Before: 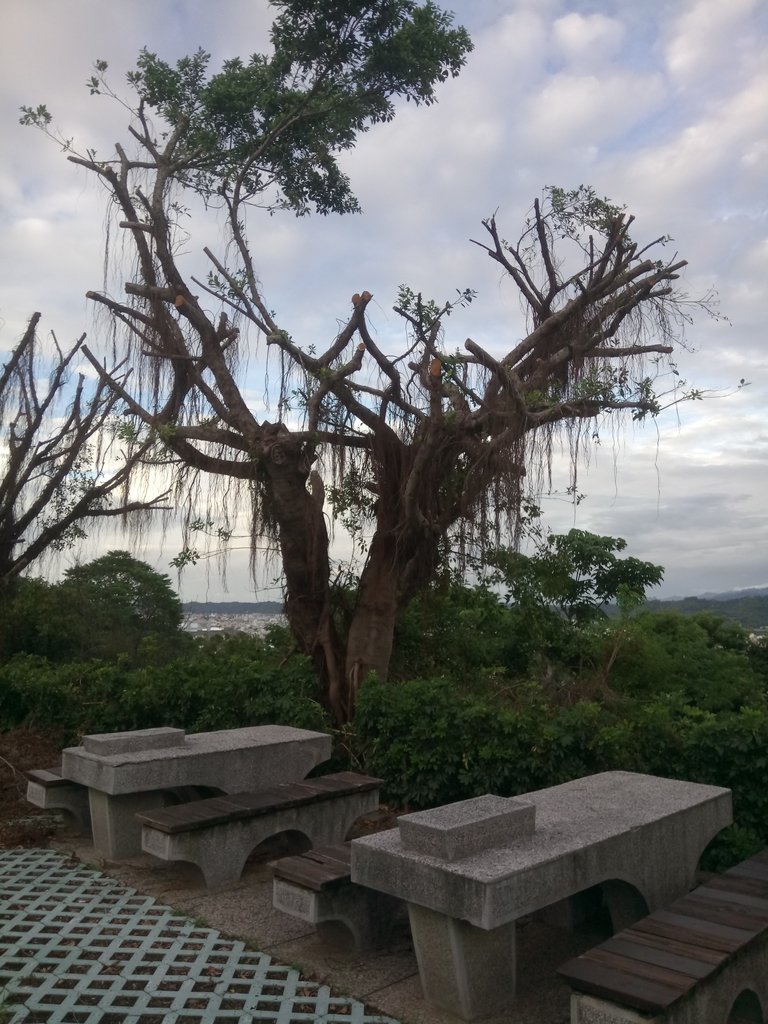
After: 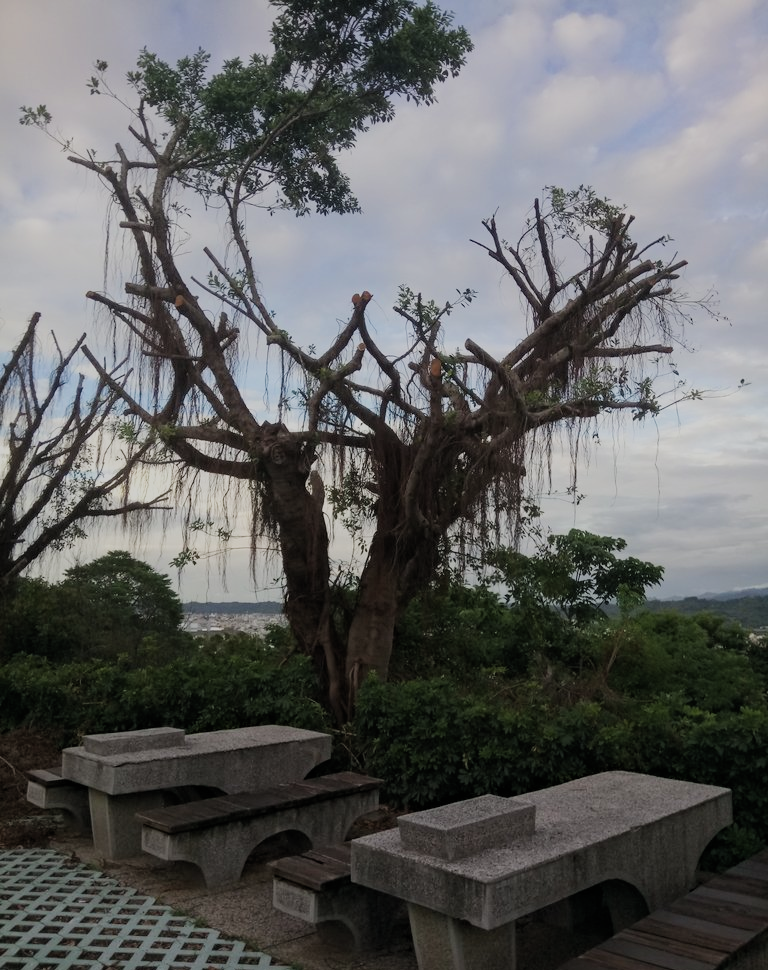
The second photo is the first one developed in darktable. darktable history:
crop and rotate: top 0.004%, bottom 5.204%
filmic rgb: black relative exposure -8.44 EV, white relative exposure 4.67 EV, hardness 3.81, preserve chrominance RGB euclidean norm, color science v5 (2021), contrast in shadows safe, contrast in highlights safe
haze removal: compatibility mode true, adaptive false
